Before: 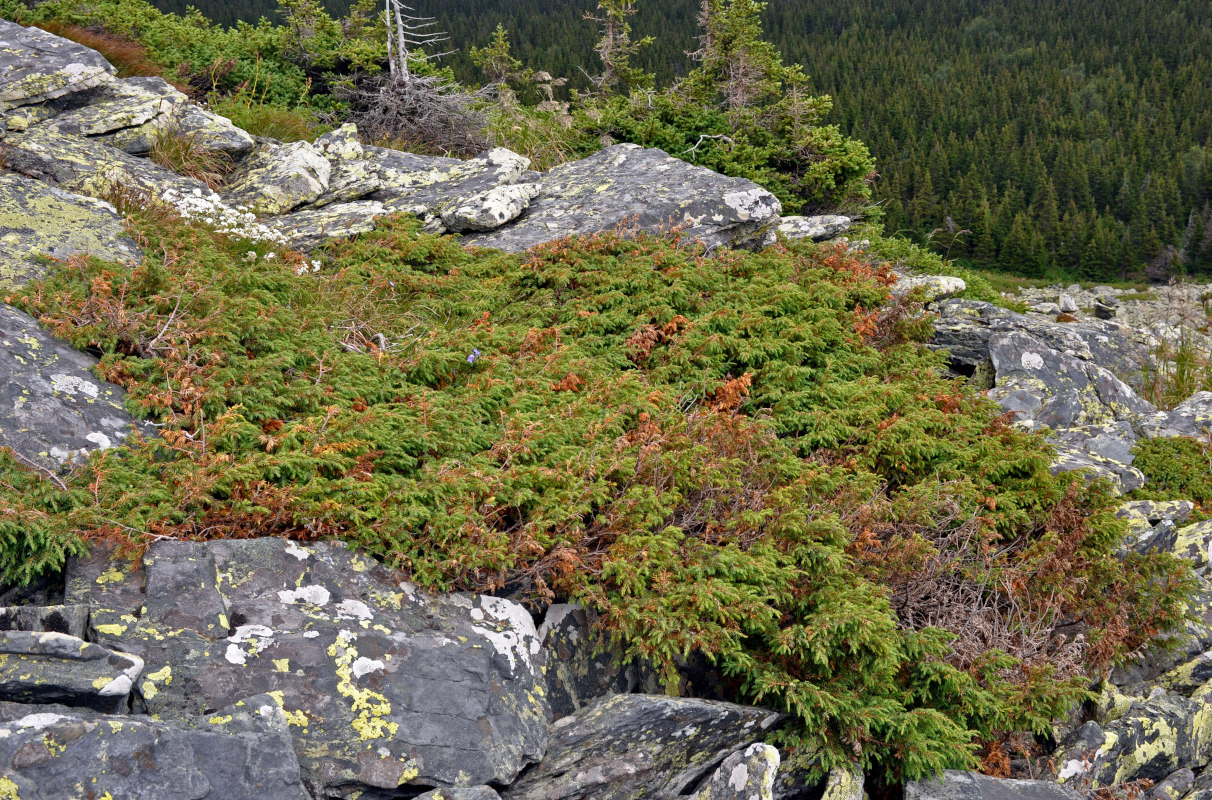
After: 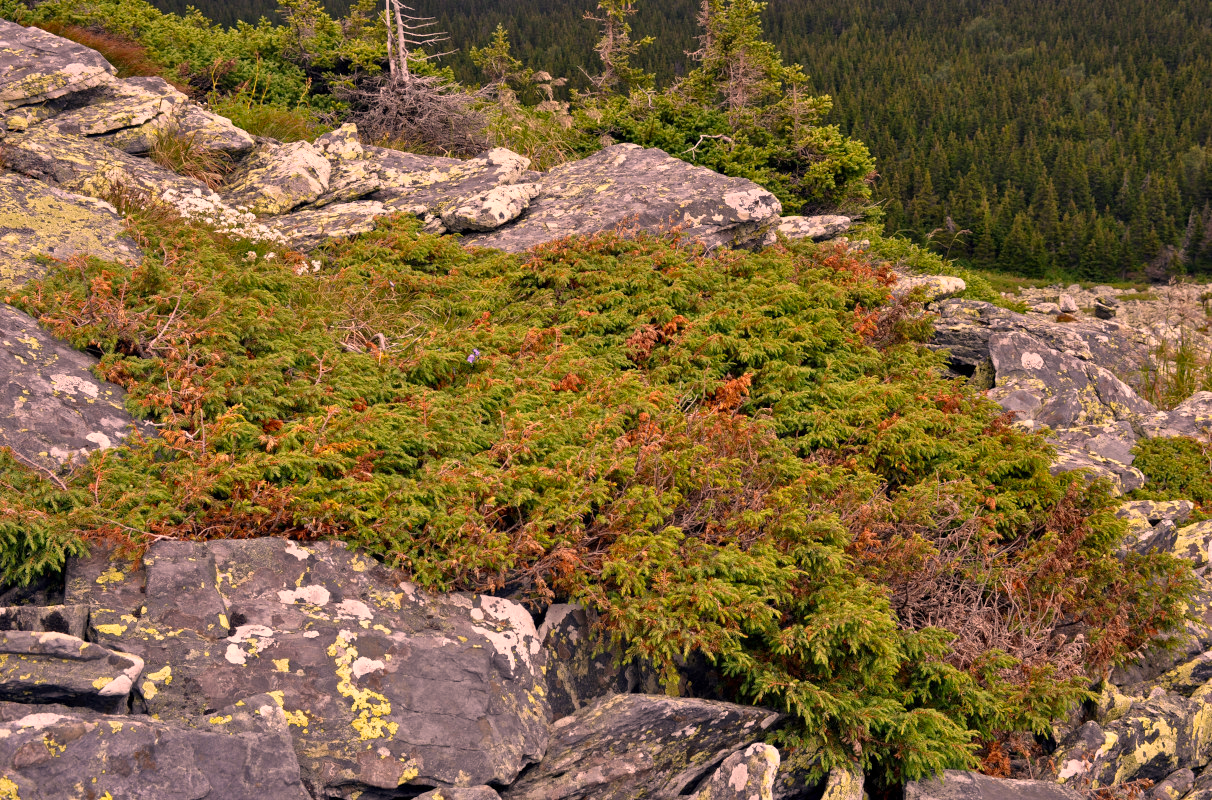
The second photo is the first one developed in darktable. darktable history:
color correction: highlights a* 21.28, highlights b* 19.48
